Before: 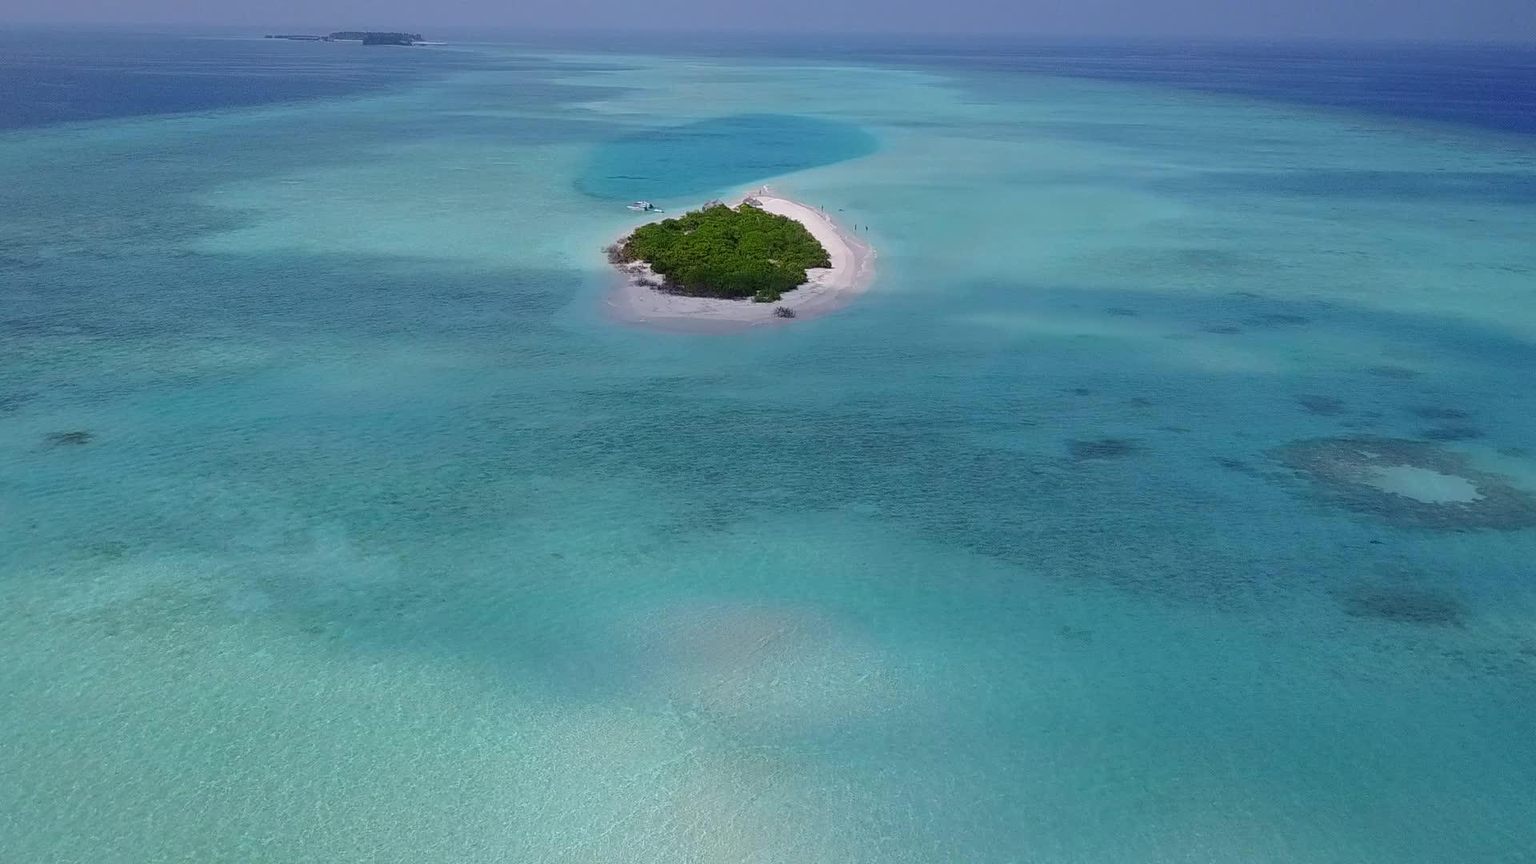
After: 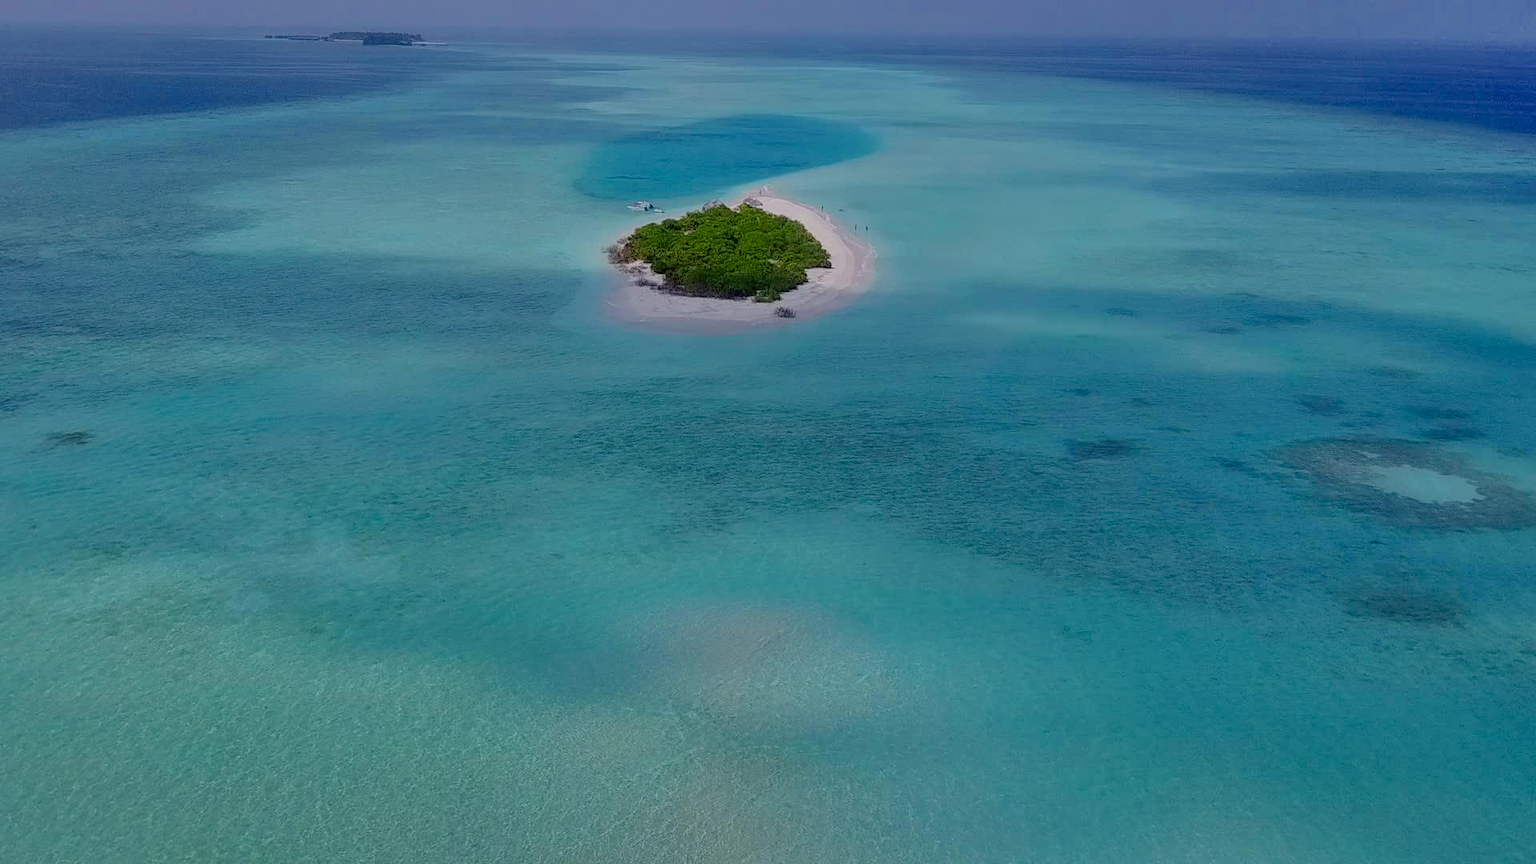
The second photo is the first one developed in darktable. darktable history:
local contrast: detail 130%
filmic rgb: middle gray luminance 4.18%, black relative exposure -12.97 EV, white relative exposure 5.03 EV, target black luminance 0%, hardness 5.19, latitude 59.62%, contrast 0.773, highlights saturation mix 5.18%, shadows ↔ highlights balance 25.85%, color science v5 (2021), contrast in shadows safe, contrast in highlights safe
shadows and highlights: radius 124.52, shadows 99.73, white point adjustment -2.99, highlights -99.41, soften with gaussian
